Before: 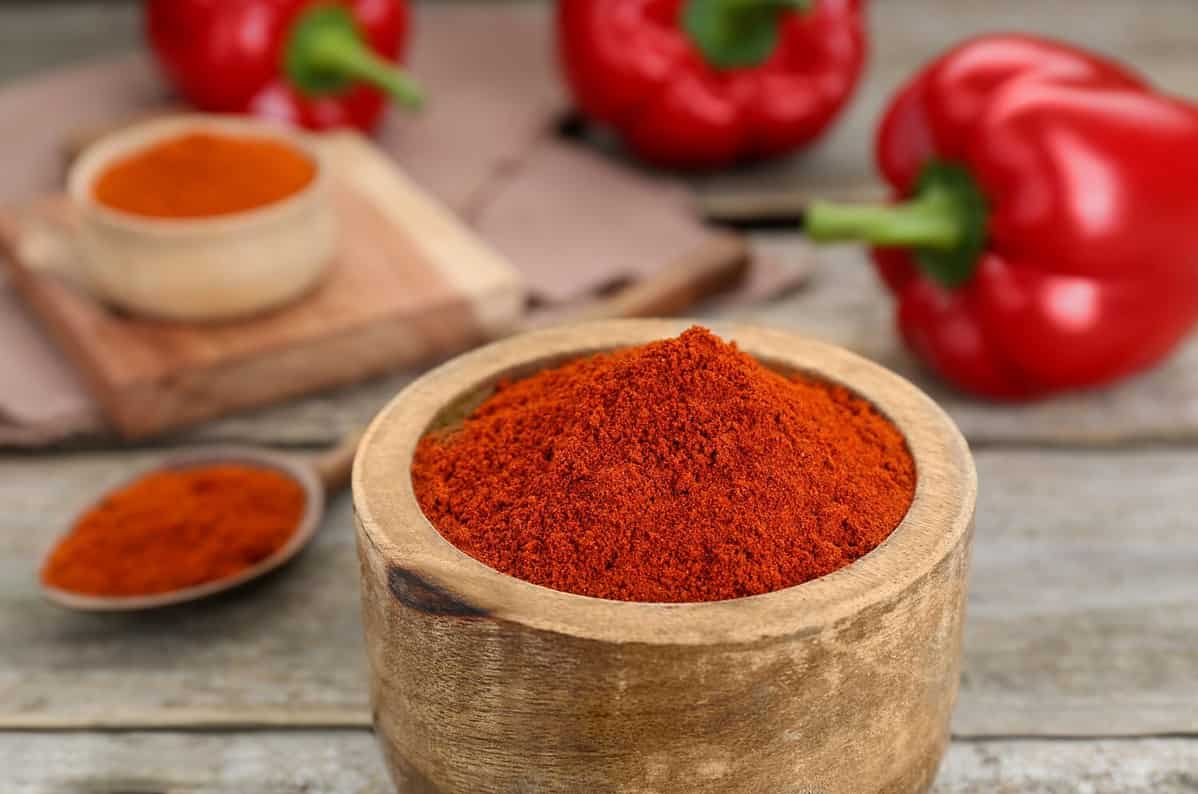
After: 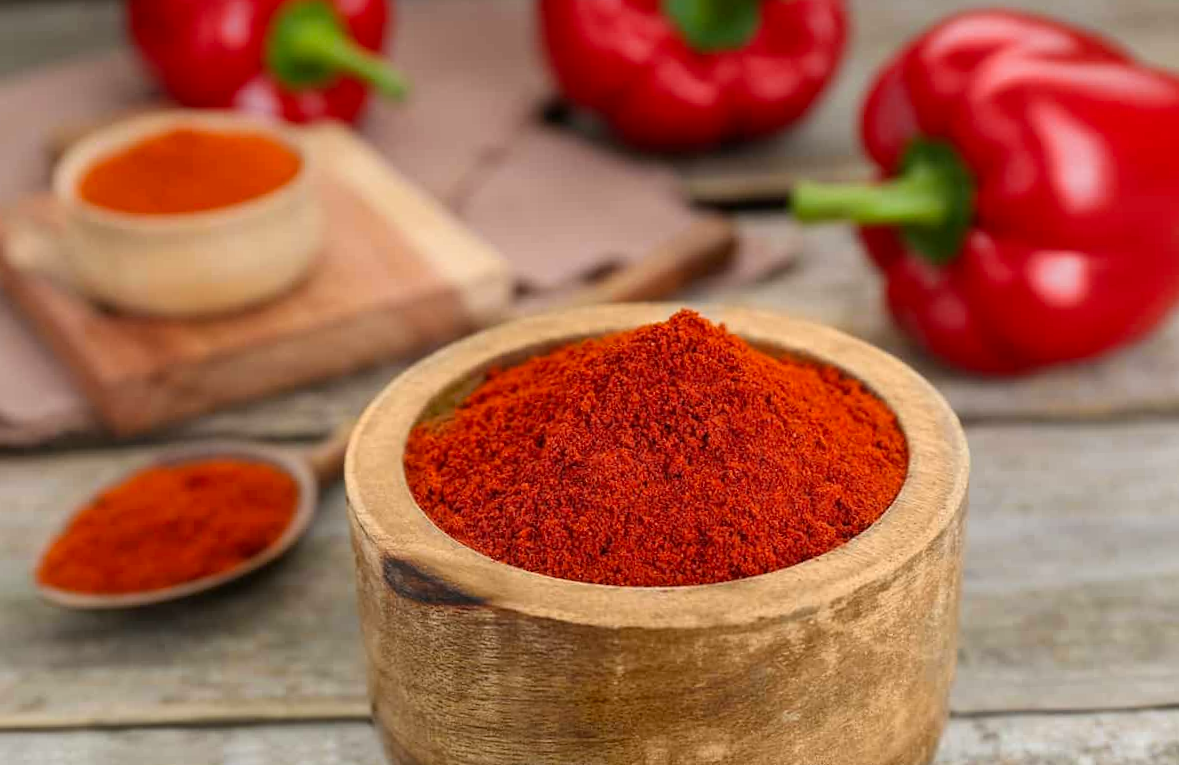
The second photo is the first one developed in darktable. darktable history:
rotate and perspective: rotation -1.42°, crop left 0.016, crop right 0.984, crop top 0.035, crop bottom 0.965
color zones: curves: ch1 [(0.25, 0.61) (0.75, 0.248)]
